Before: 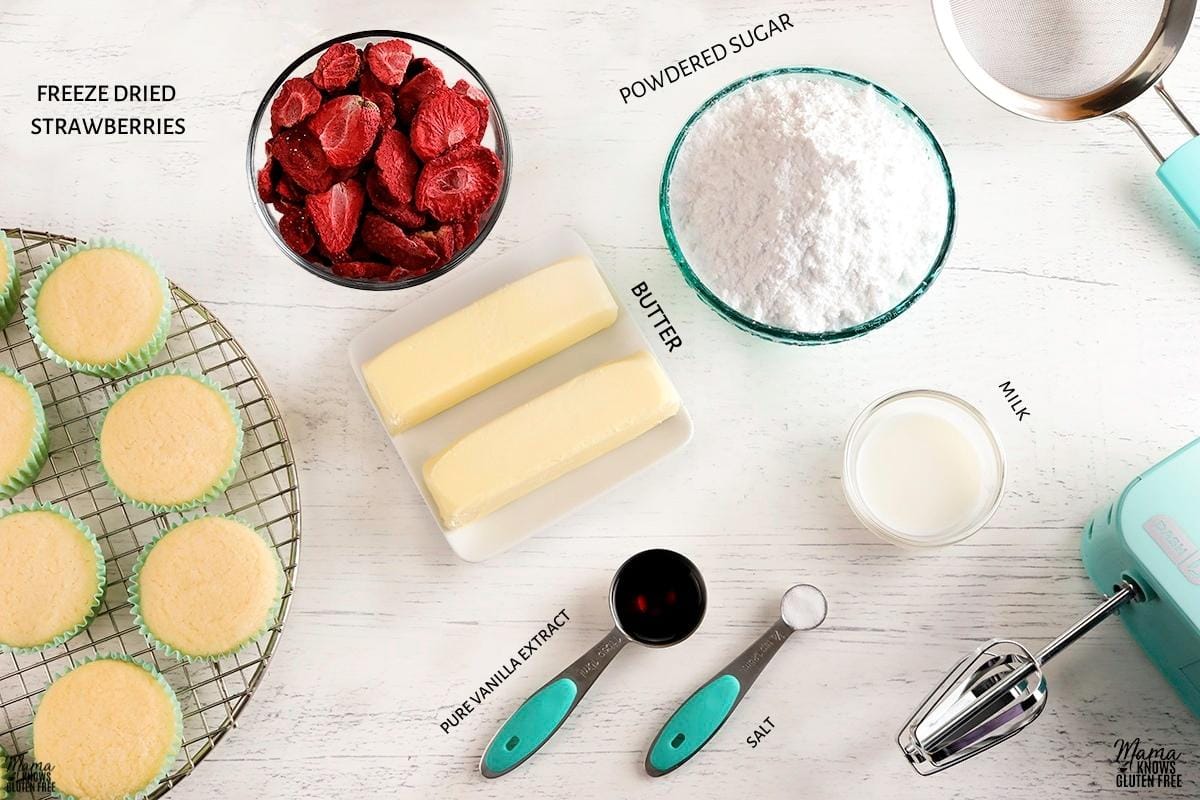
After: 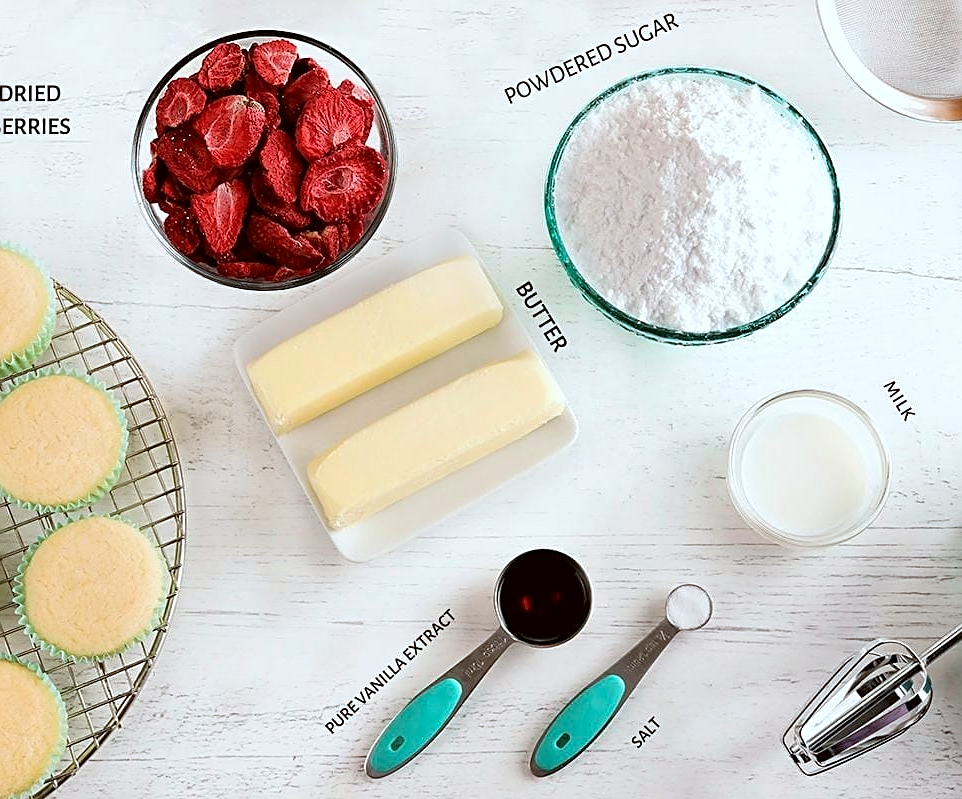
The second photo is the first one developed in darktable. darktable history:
crop and rotate: left 9.597%, right 10.195%
color correction: highlights a* -3.28, highlights b* -6.24, shadows a* 3.1, shadows b* 5.19
sharpen: on, module defaults
